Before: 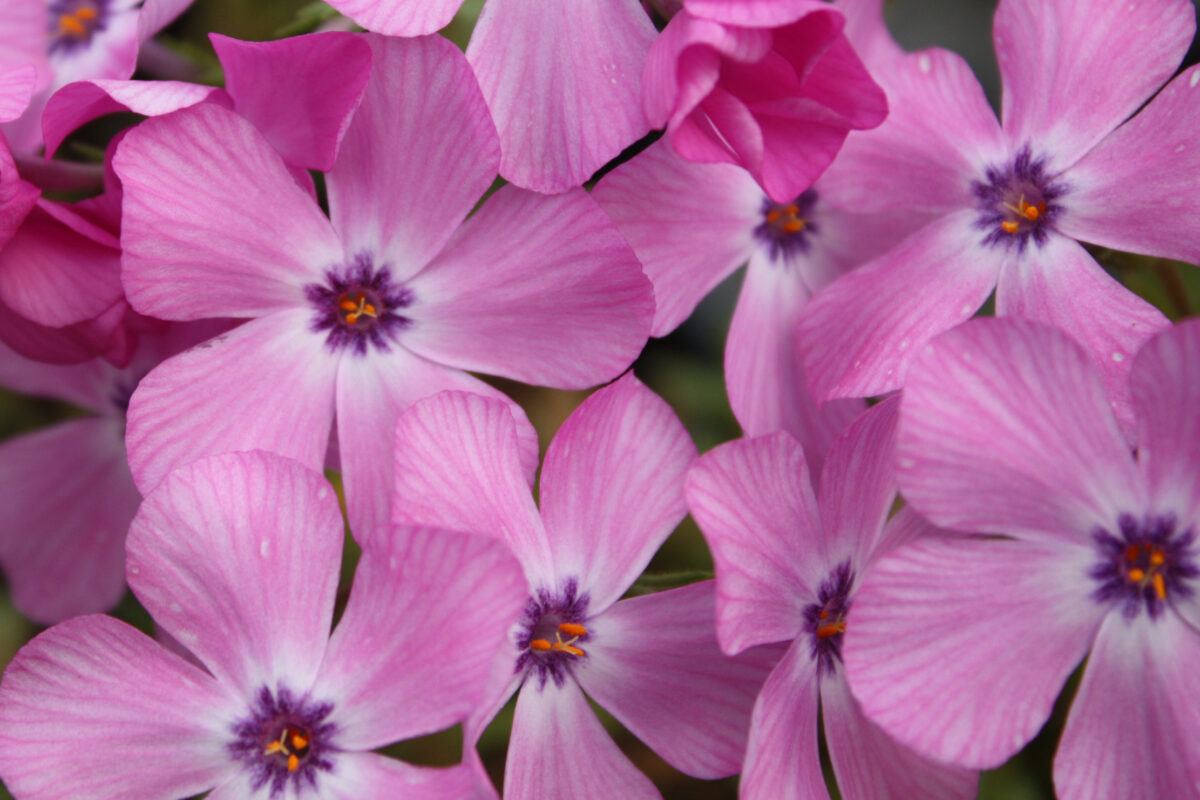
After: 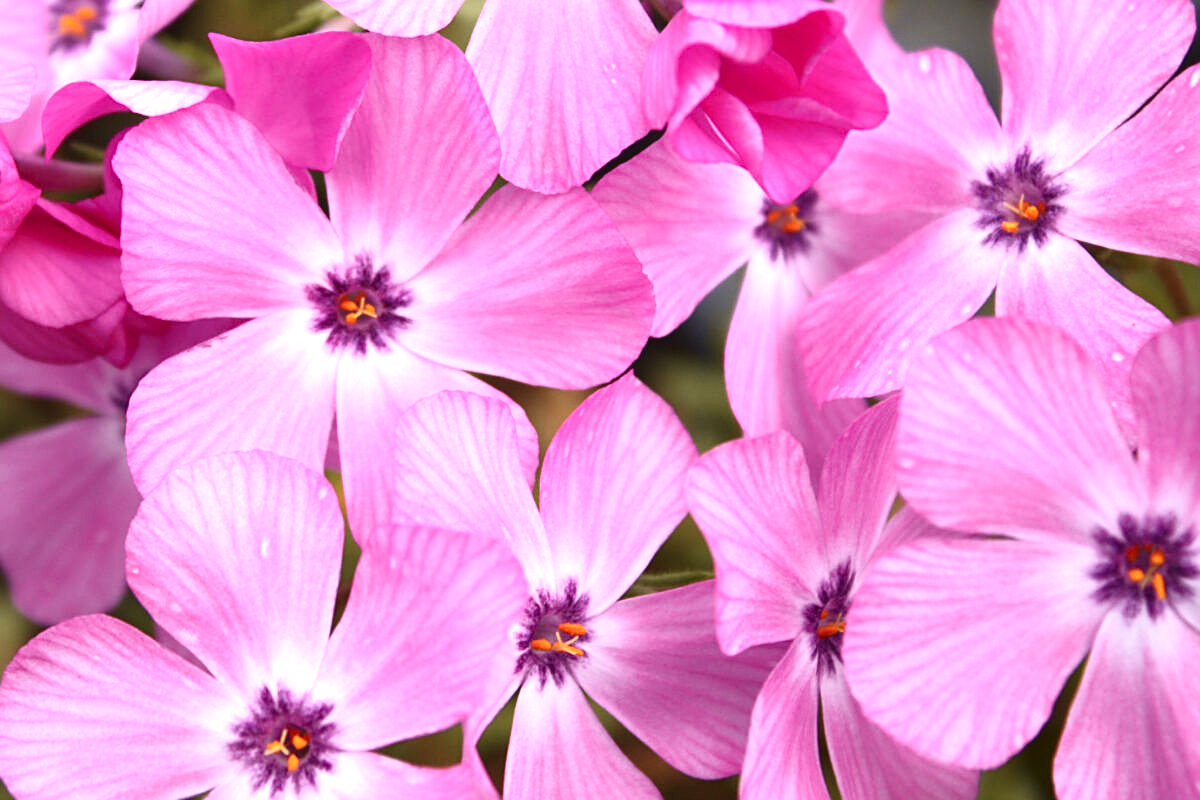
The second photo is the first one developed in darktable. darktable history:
tone curve: curves: ch0 [(0, 0.036) (0.119, 0.115) (0.461, 0.479) (0.715, 0.767) (0.817, 0.865) (1, 0.998)]; ch1 [(0, 0) (0.377, 0.416) (0.44, 0.478) (0.487, 0.498) (0.514, 0.525) (0.538, 0.552) (0.67, 0.688) (1, 1)]; ch2 [(0, 0) (0.38, 0.405) (0.463, 0.445) (0.492, 0.486) (0.524, 0.541) (0.578, 0.59) (0.653, 0.658) (1, 1)], color space Lab, independent channels, preserve colors none
sharpen: on, module defaults
exposure: exposure 1 EV, compensate highlight preservation false
